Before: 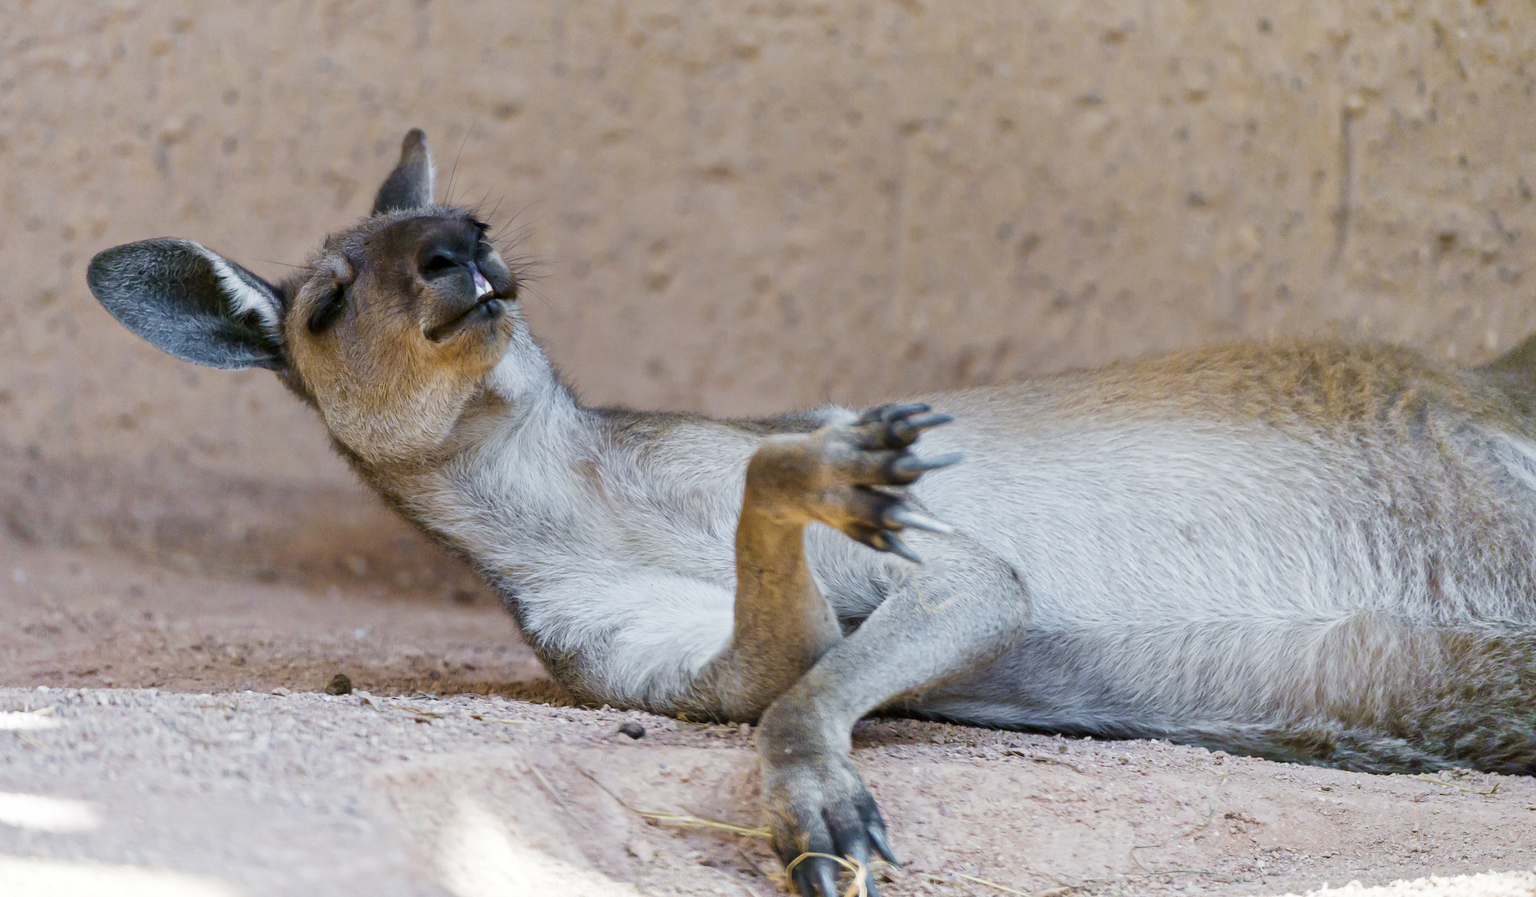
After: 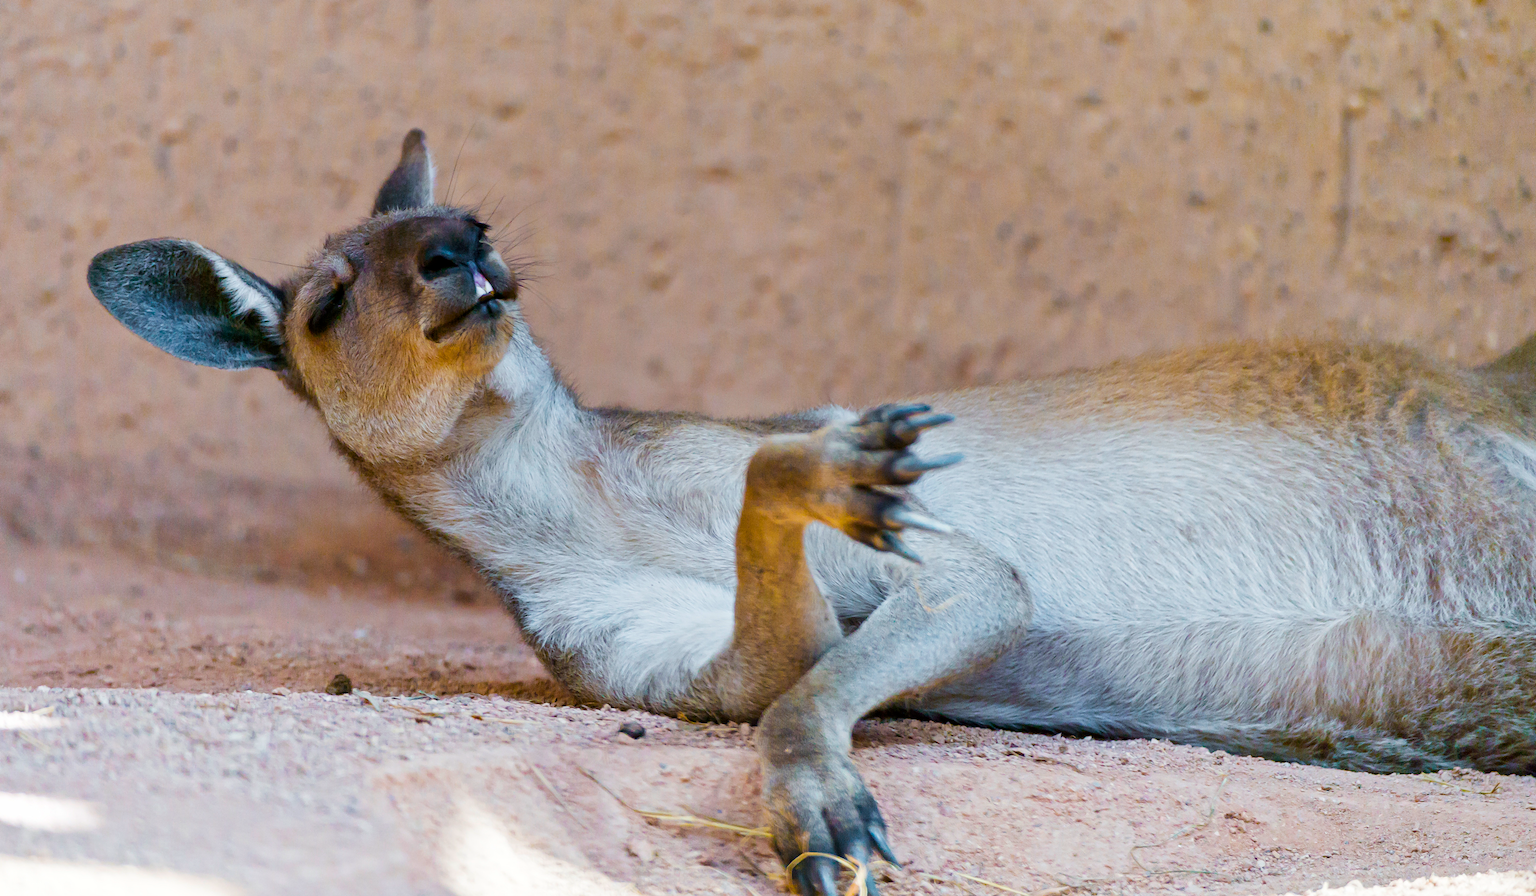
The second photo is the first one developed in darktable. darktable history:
color balance rgb: perceptual saturation grading › global saturation 11.309%, global vibrance 30.275%
